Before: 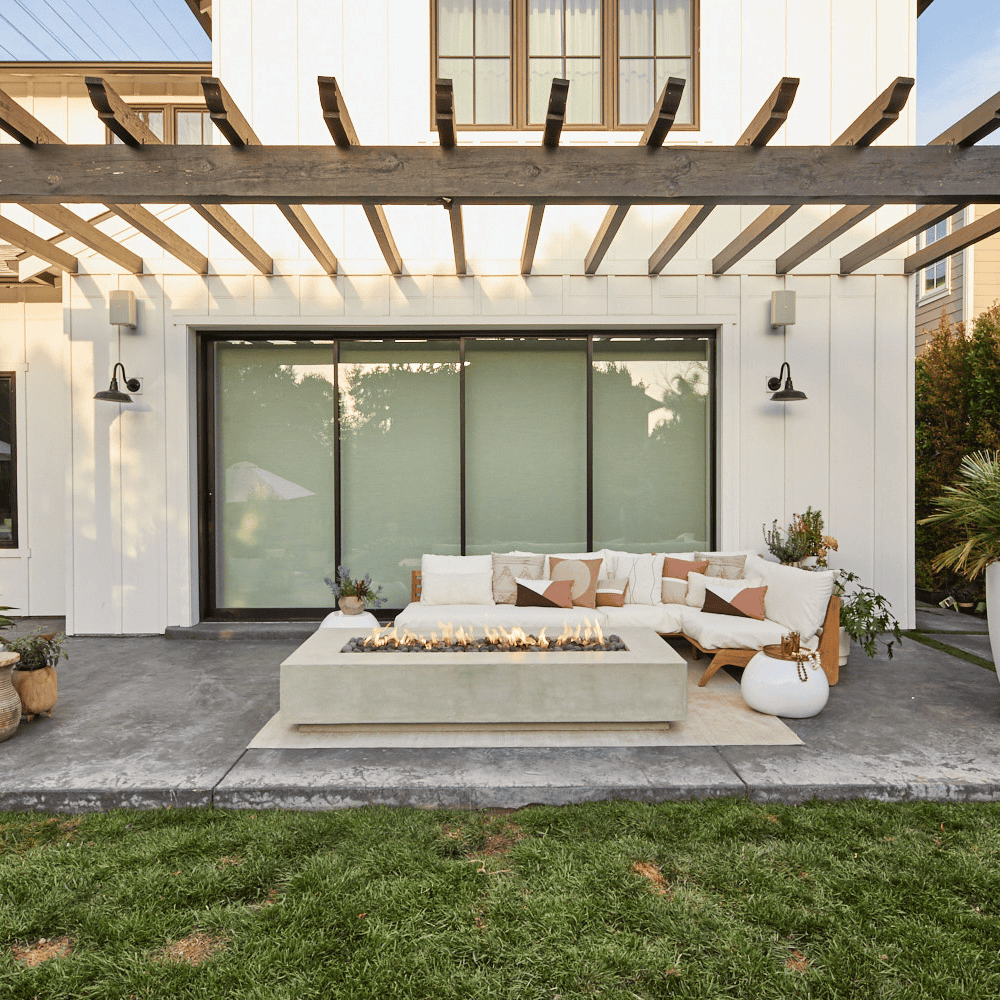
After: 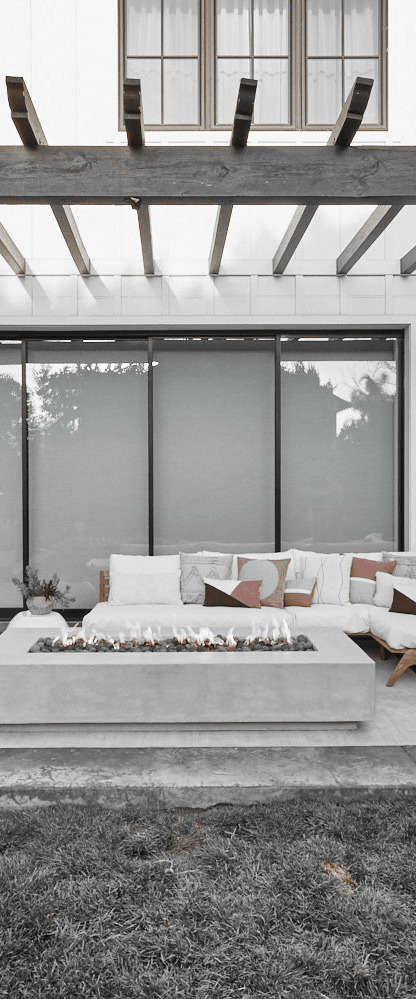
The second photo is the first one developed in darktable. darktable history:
color correction: highlights a* -9.73, highlights b* -21.22
crop: left 31.229%, right 27.105%
color zones: curves: ch0 [(0, 0.497) (0.096, 0.361) (0.221, 0.538) (0.429, 0.5) (0.571, 0.5) (0.714, 0.5) (0.857, 0.5) (1, 0.497)]; ch1 [(0, 0.5) (0.143, 0.5) (0.257, -0.002) (0.429, 0.04) (0.571, -0.001) (0.714, -0.015) (0.857, 0.024) (1, 0.5)]
